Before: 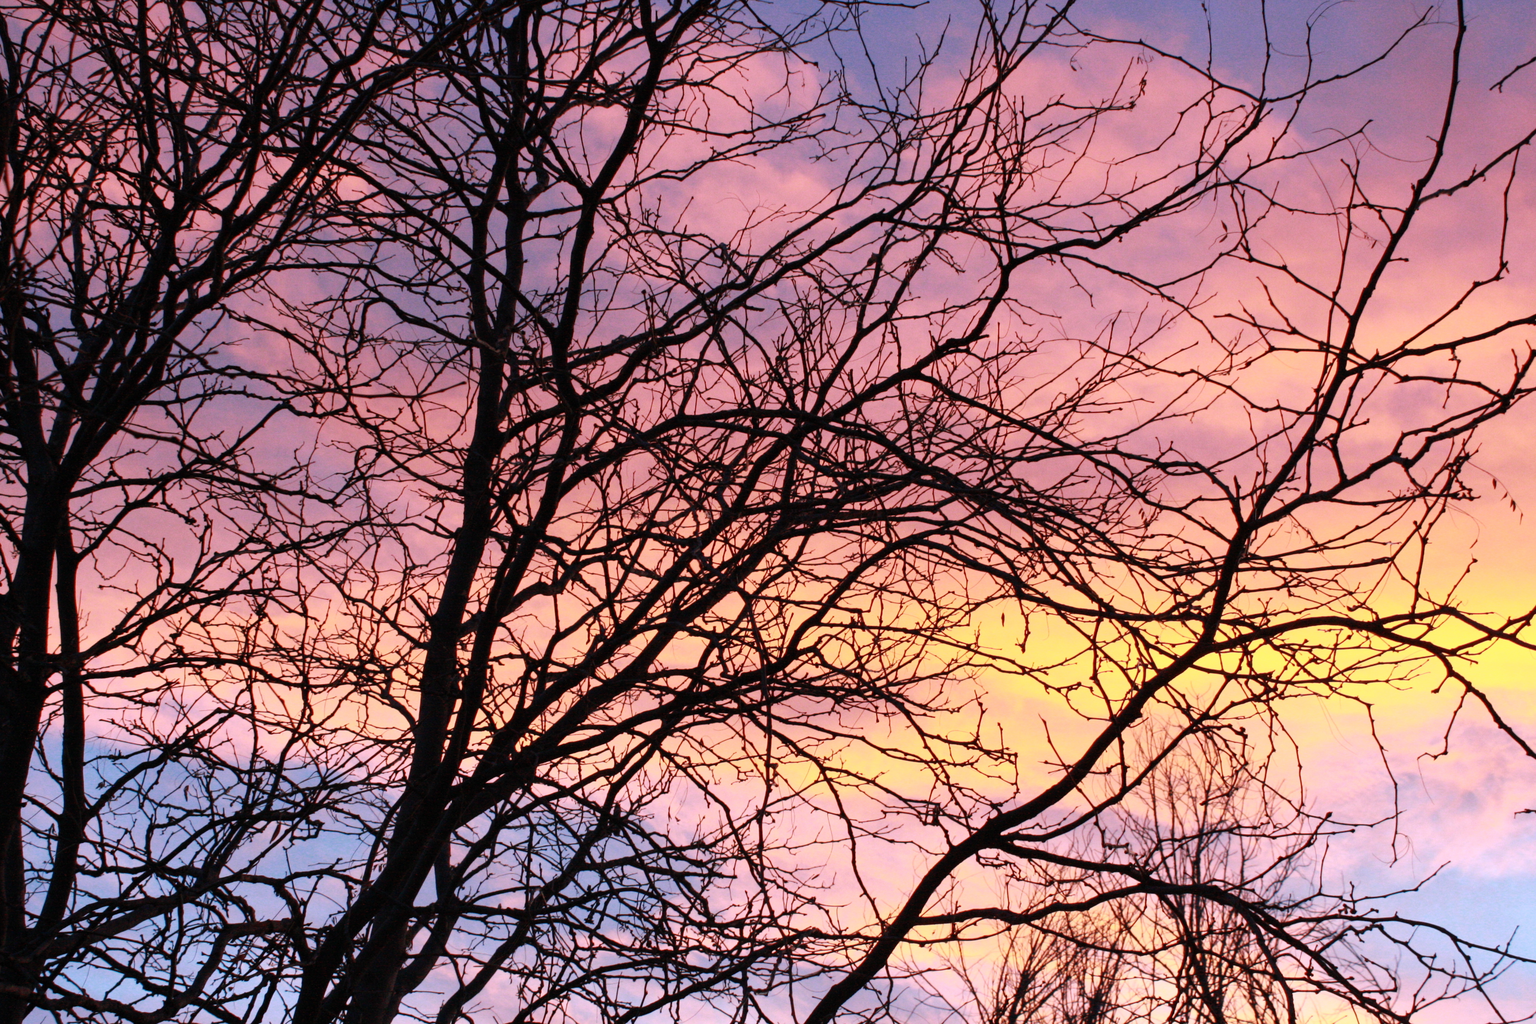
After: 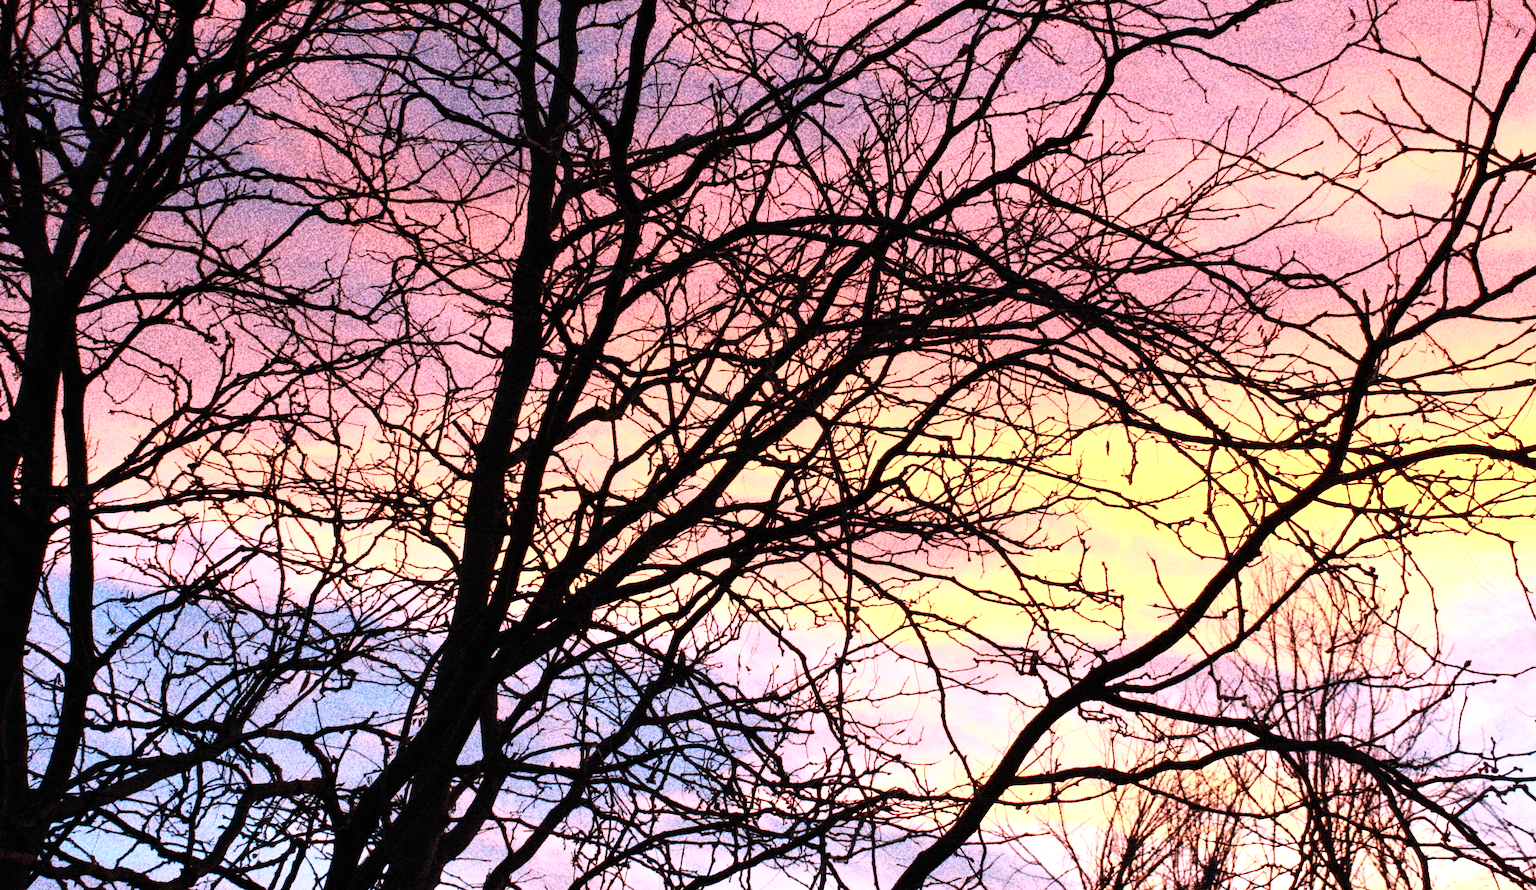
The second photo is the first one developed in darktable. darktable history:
grain: coarseness 30.02 ISO, strength 100%
crop: top 20.916%, right 9.437%, bottom 0.316%
tone equalizer: -8 EV -0.75 EV, -7 EV -0.7 EV, -6 EV -0.6 EV, -5 EV -0.4 EV, -3 EV 0.4 EV, -2 EV 0.6 EV, -1 EV 0.7 EV, +0 EV 0.75 EV, edges refinement/feathering 500, mask exposure compensation -1.57 EV, preserve details no
